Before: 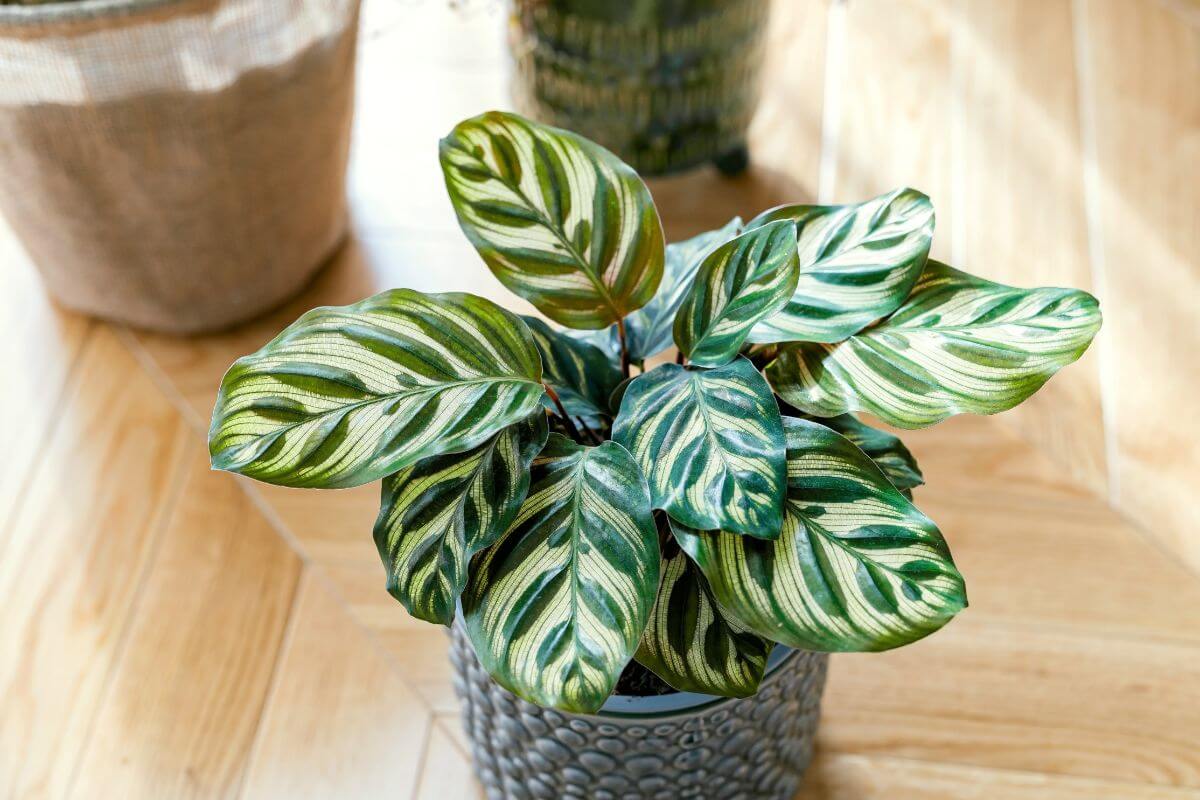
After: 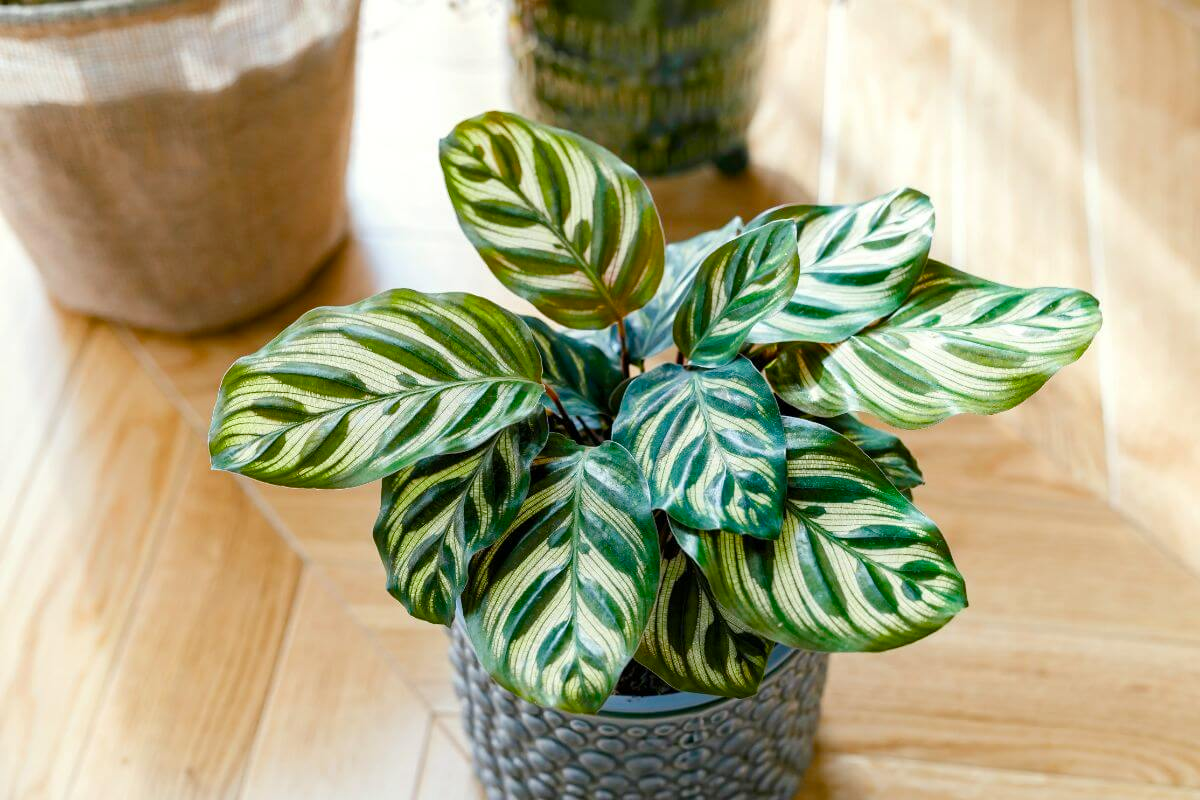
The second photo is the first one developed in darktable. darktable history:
color balance rgb: perceptual saturation grading › global saturation 20%, perceptual saturation grading › highlights -25.524%, perceptual saturation grading › shadows 25.841%, global vibrance 9.252%
